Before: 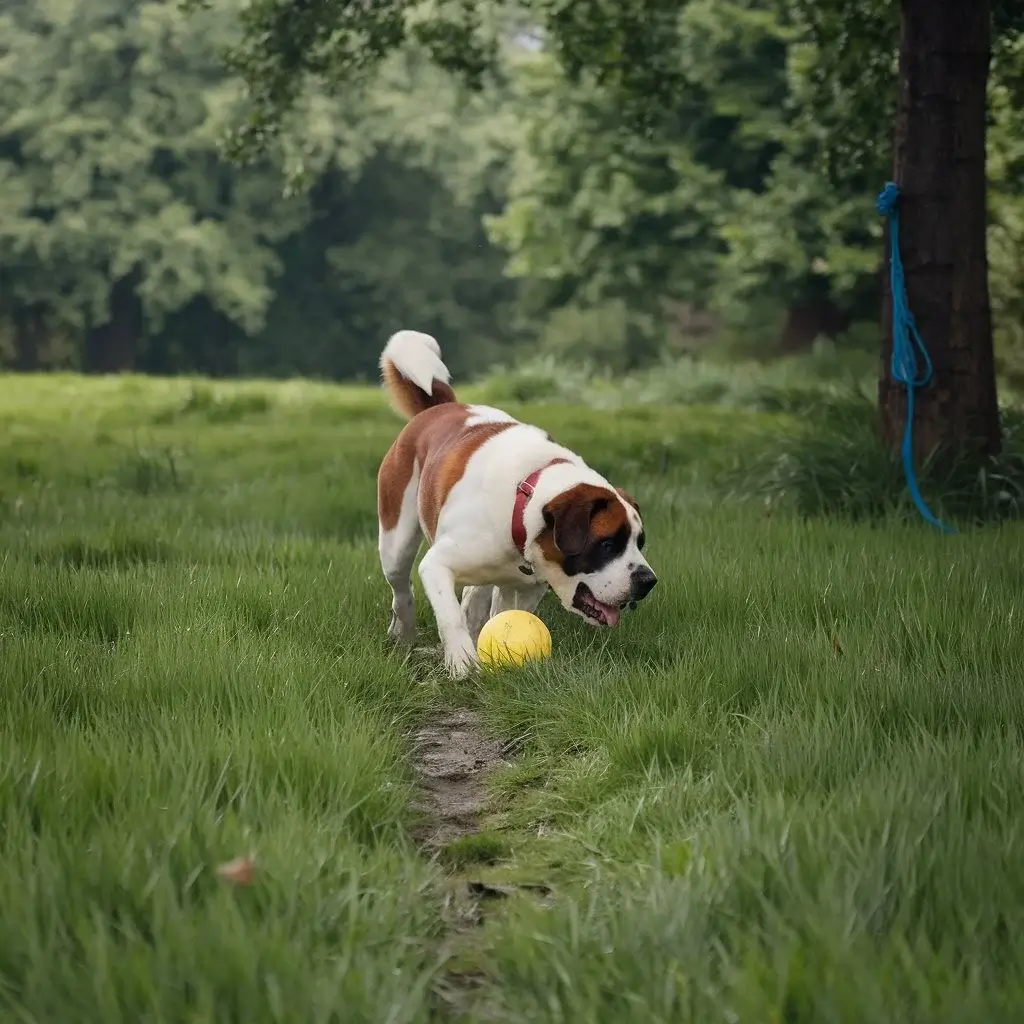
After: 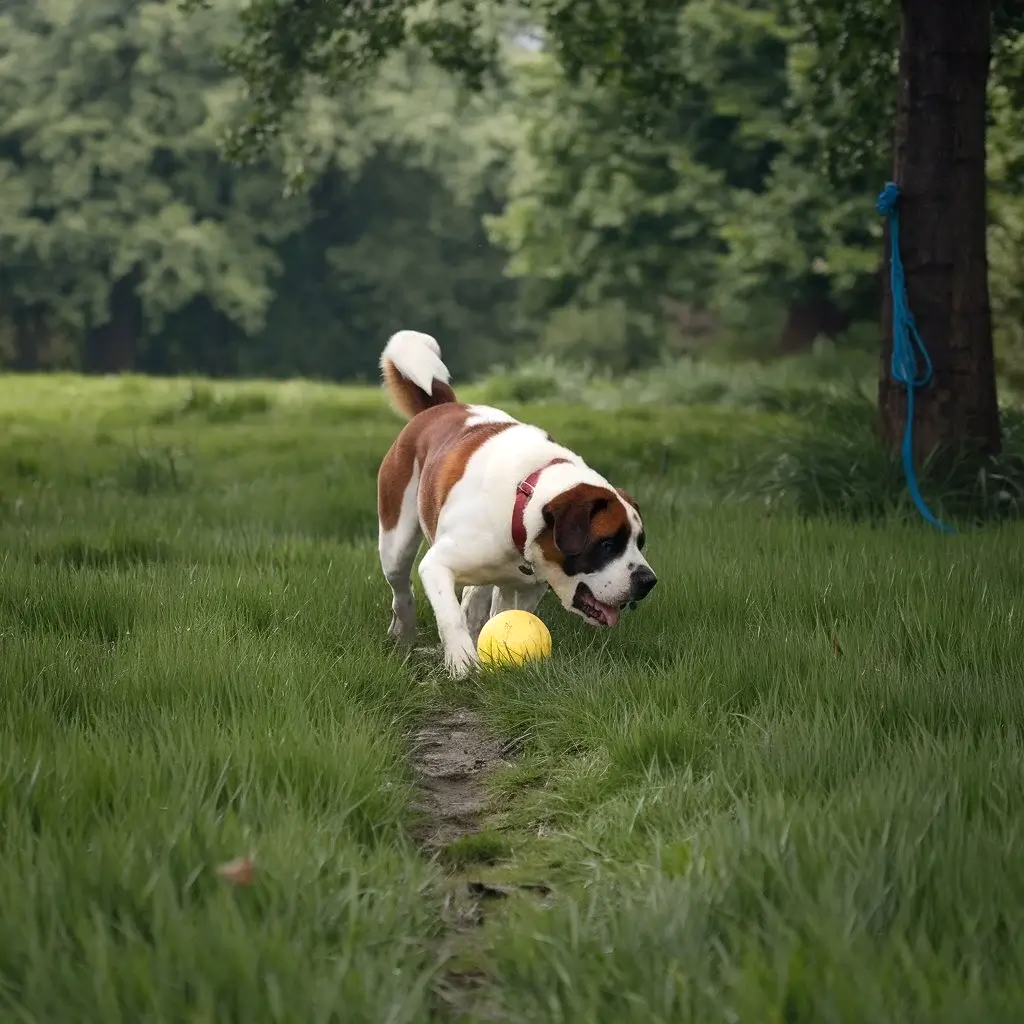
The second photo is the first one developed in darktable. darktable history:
tone equalizer: -8 EV -0.001 EV, -7 EV 0.002 EV, -6 EV -0.005 EV, -5 EV -0.014 EV, -4 EV -0.082 EV, -3 EV -0.217 EV, -2 EV -0.286 EV, -1 EV 0.103 EV, +0 EV 0.333 EV
